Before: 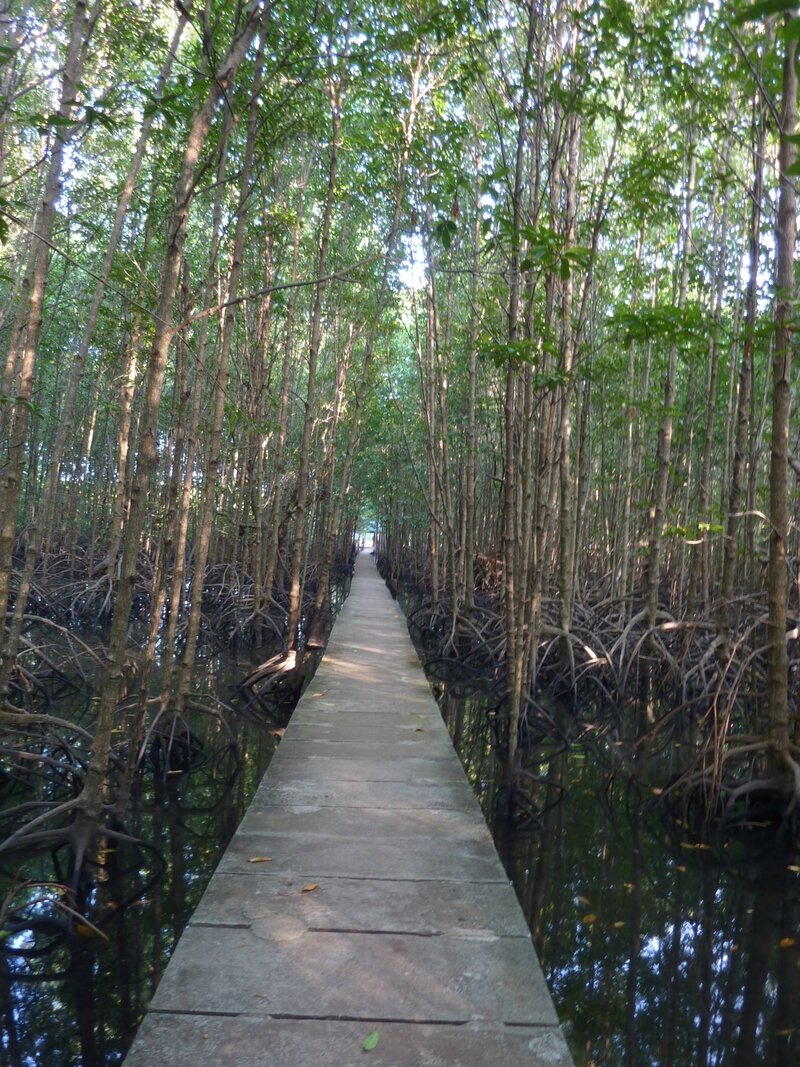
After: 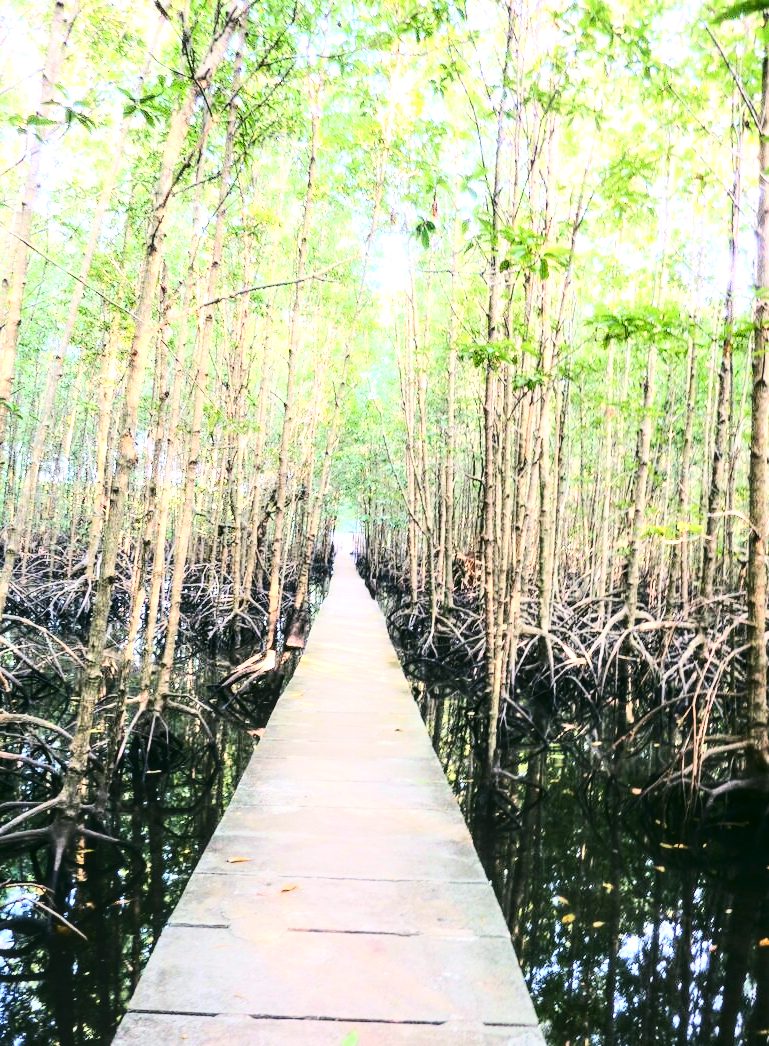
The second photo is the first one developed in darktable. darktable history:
local contrast: on, module defaults
color correction: highlights a* 4.34, highlights b* 4.93, shadows a* -7.07, shadows b* 4.66
crop and rotate: left 2.645%, right 1.163%, bottom 1.942%
tone equalizer: -8 EV -0.755 EV, -7 EV -0.731 EV, -6 EV -0.57 EV, -5 EV -0.379 EV, -3 EV 0.39 EV, -2 EV 0.6 EV, -1 EV 0.692 EV, +0 EV 0.748 EV
contrast brightness saturation: contrast 0.291
tone curve: curves: ch0 [(0, 0) (0.003, 0.005) (0.011, 0.011) (0.025, 0.02) (0.044, 0.03) (0.069, 0.041) (0.1, 0.062) (0.136, 0.089) (0.177, 0.135) (0.224, 0.189) (0.277, 0.259) (0.335, 0.373) (0.399, 0.499) (0.468, 0.622) (0.543, 0.724) (0.623, 0.807) (0.709, 0.868) (0.801, 0.916) (0.898, 0.964) (1, 1)], color space Lab, linked channels, preserve colors none
exposure: black level correction -0.002, exposure 1.111 EV, compensate highlight preservation false
